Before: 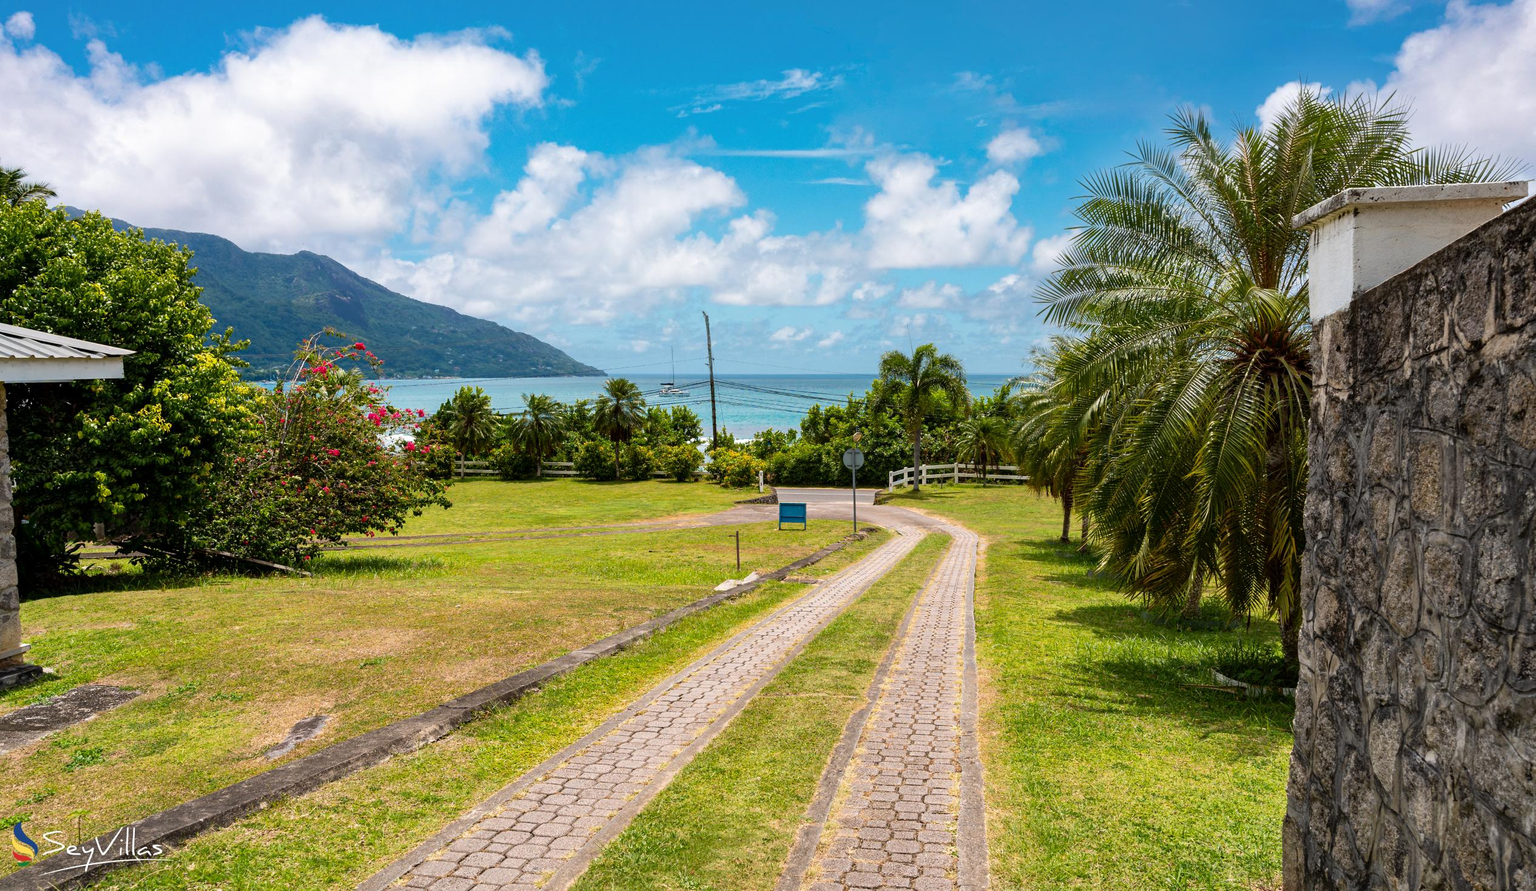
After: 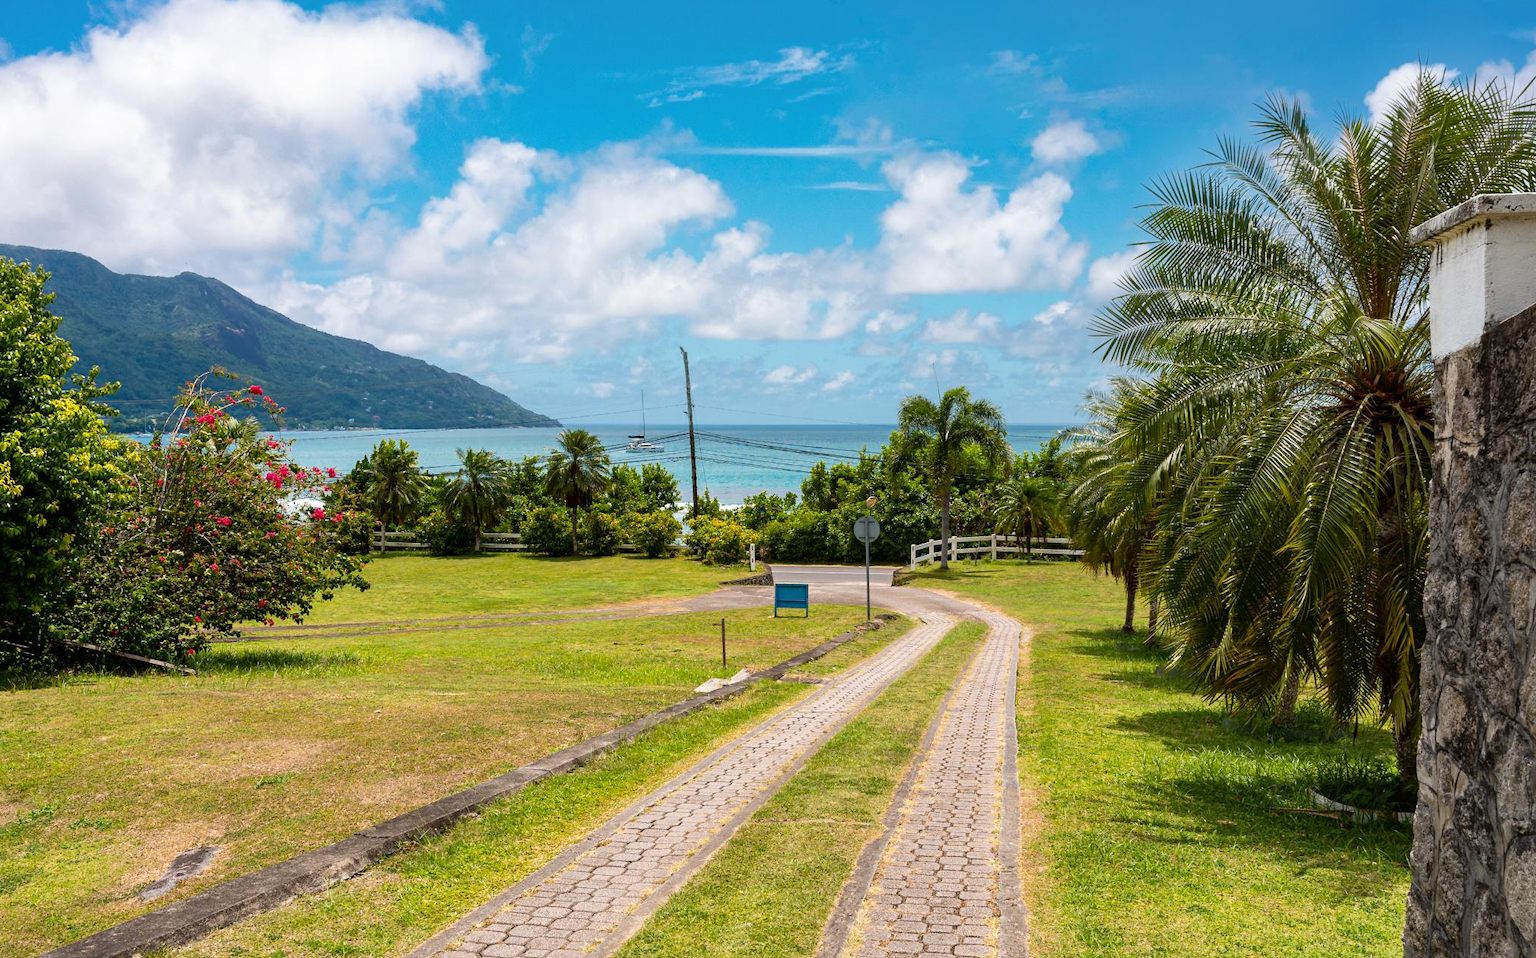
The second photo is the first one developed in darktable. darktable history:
crop: left 9.963%, top 3.488%, right 9.201%, bottom 9.525%
